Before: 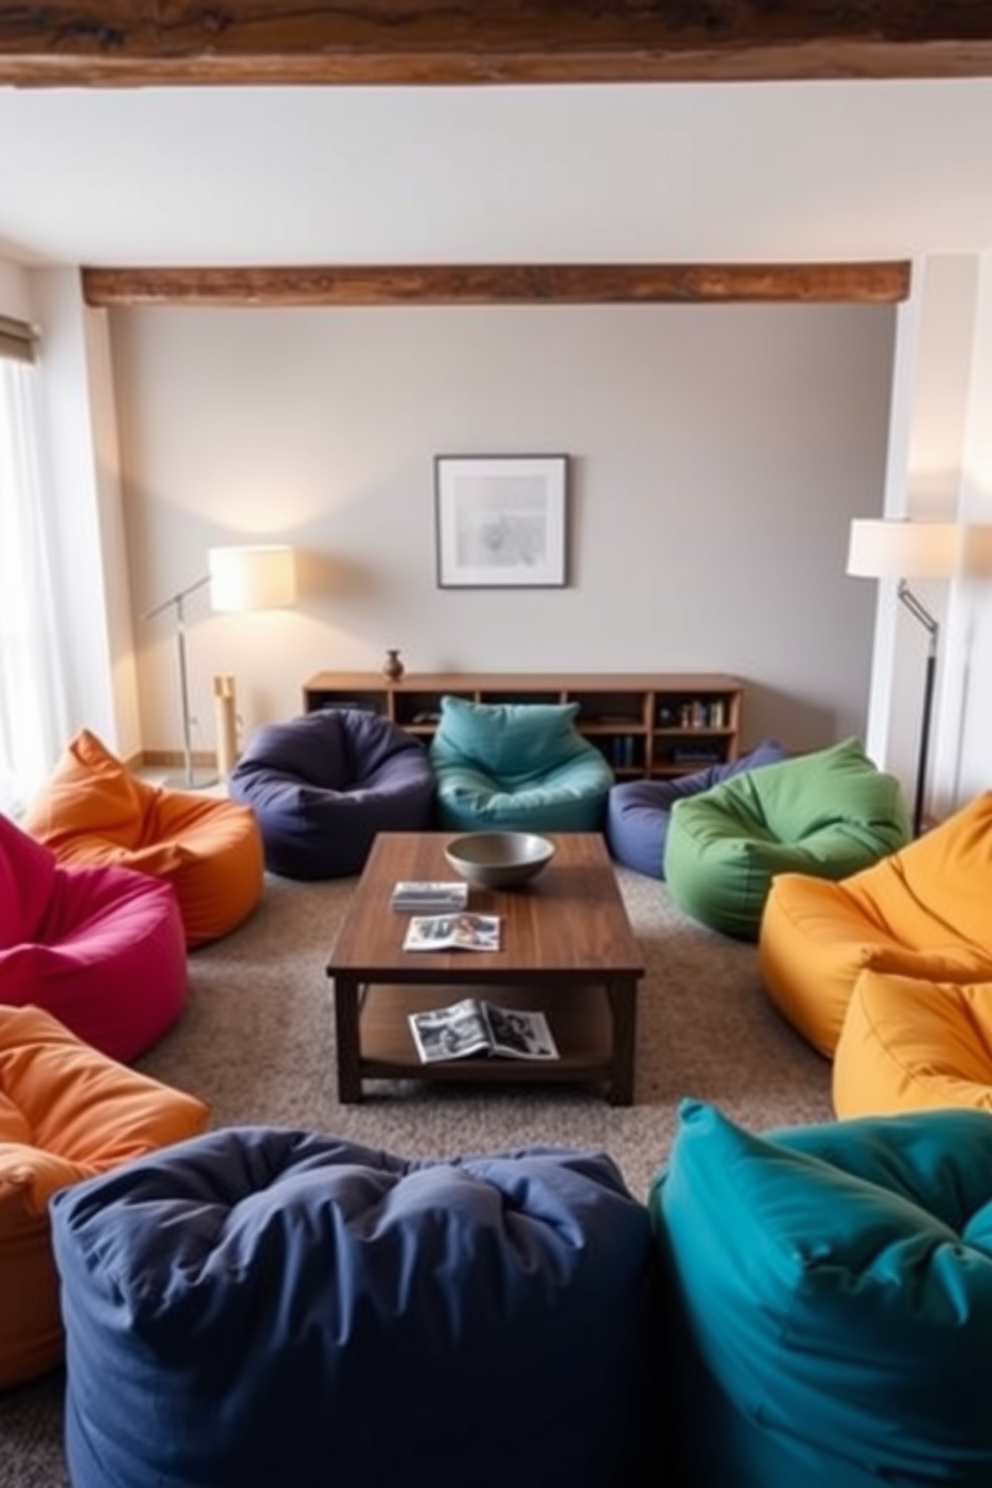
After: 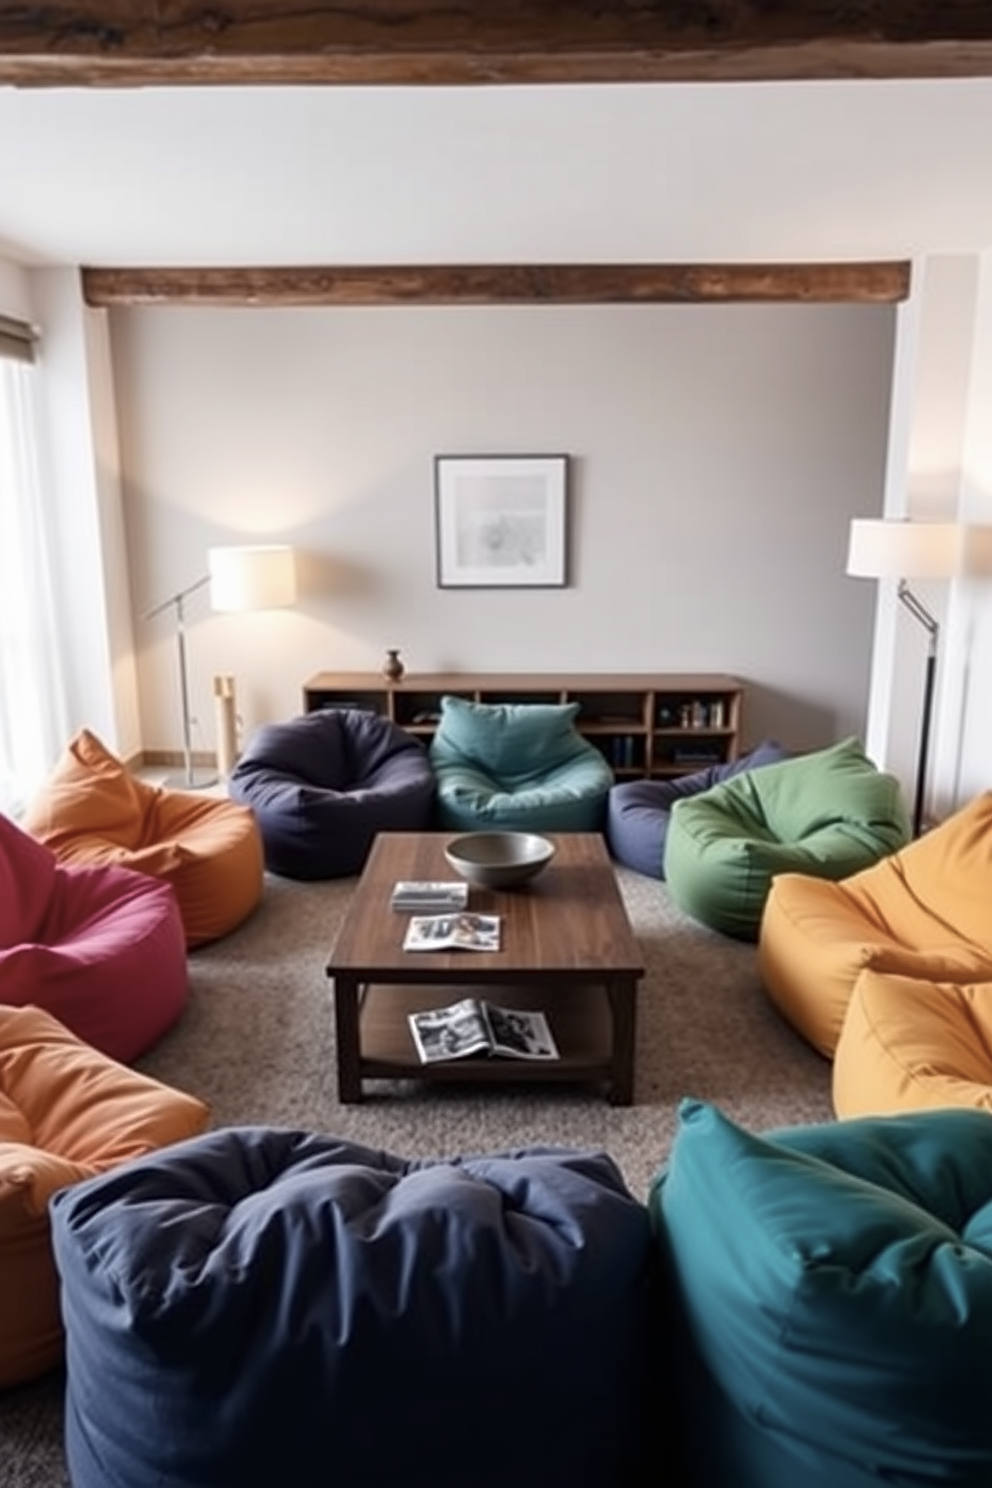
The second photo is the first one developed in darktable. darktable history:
sharpen: on, module defaults
contrast brightness saturation: contrast 0.102, saturation -0.304
tone equalizer: on, module defaults
